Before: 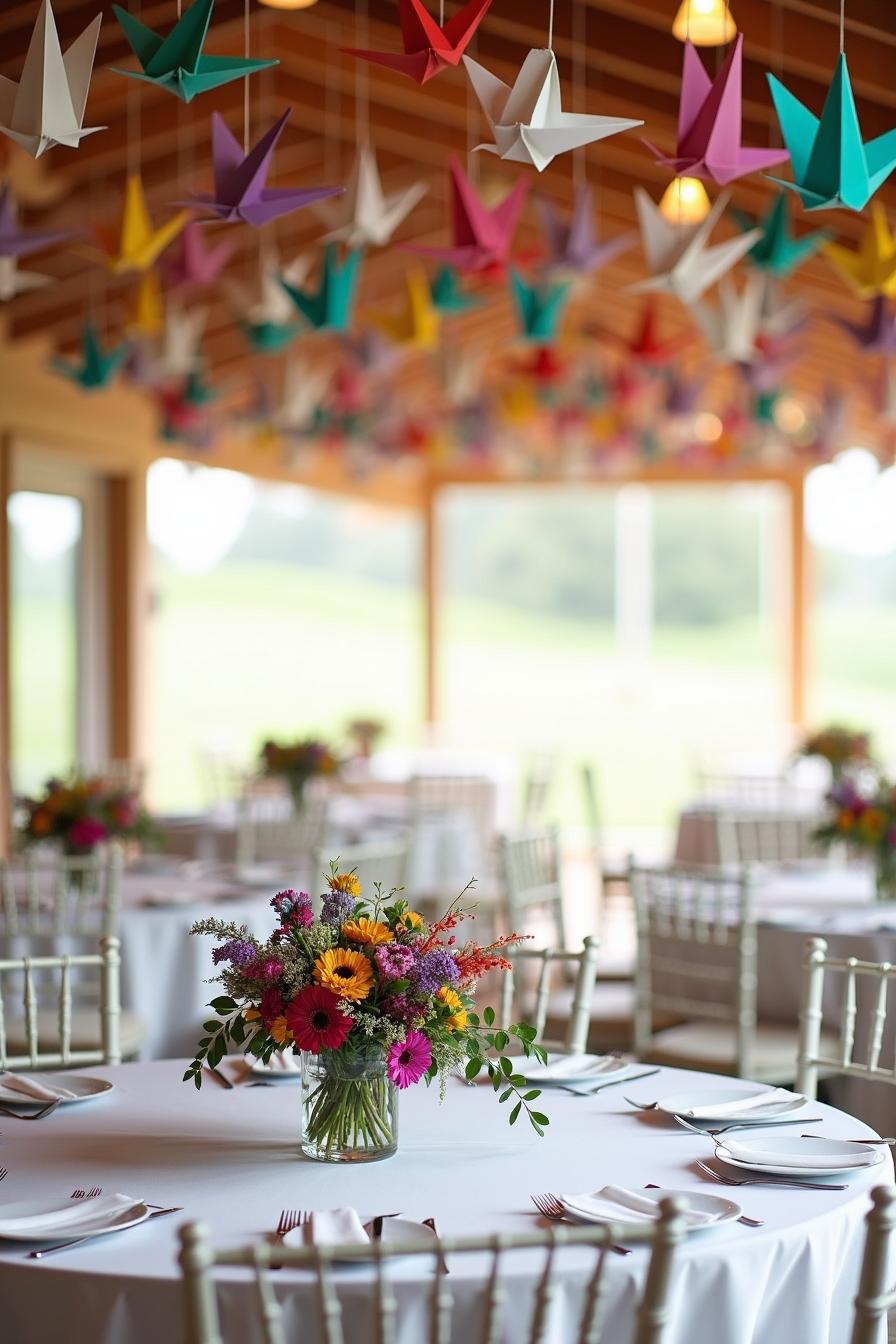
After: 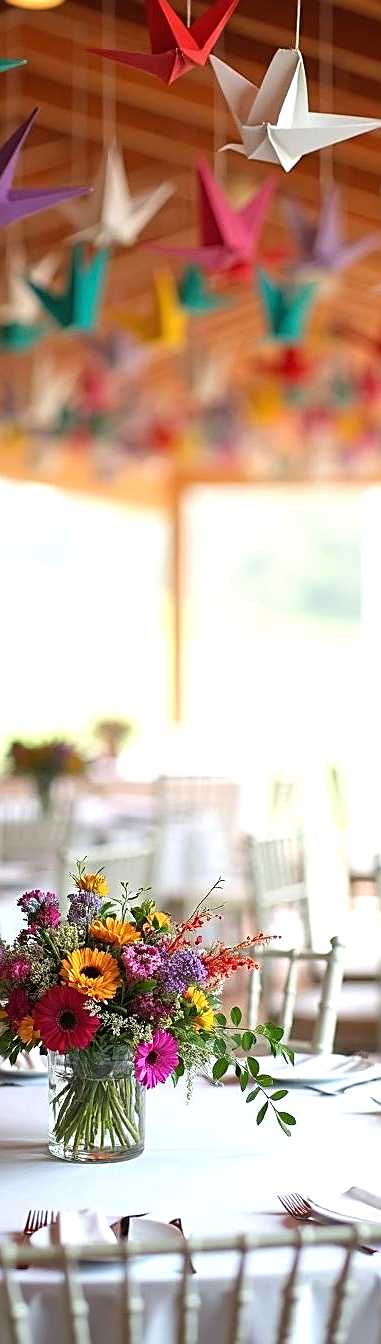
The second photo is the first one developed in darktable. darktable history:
crop: left 28.299%, right 29.079%
exposure: exposure 0.513 EV, compensate highlight preservation false
sharpen: on, module defaults
